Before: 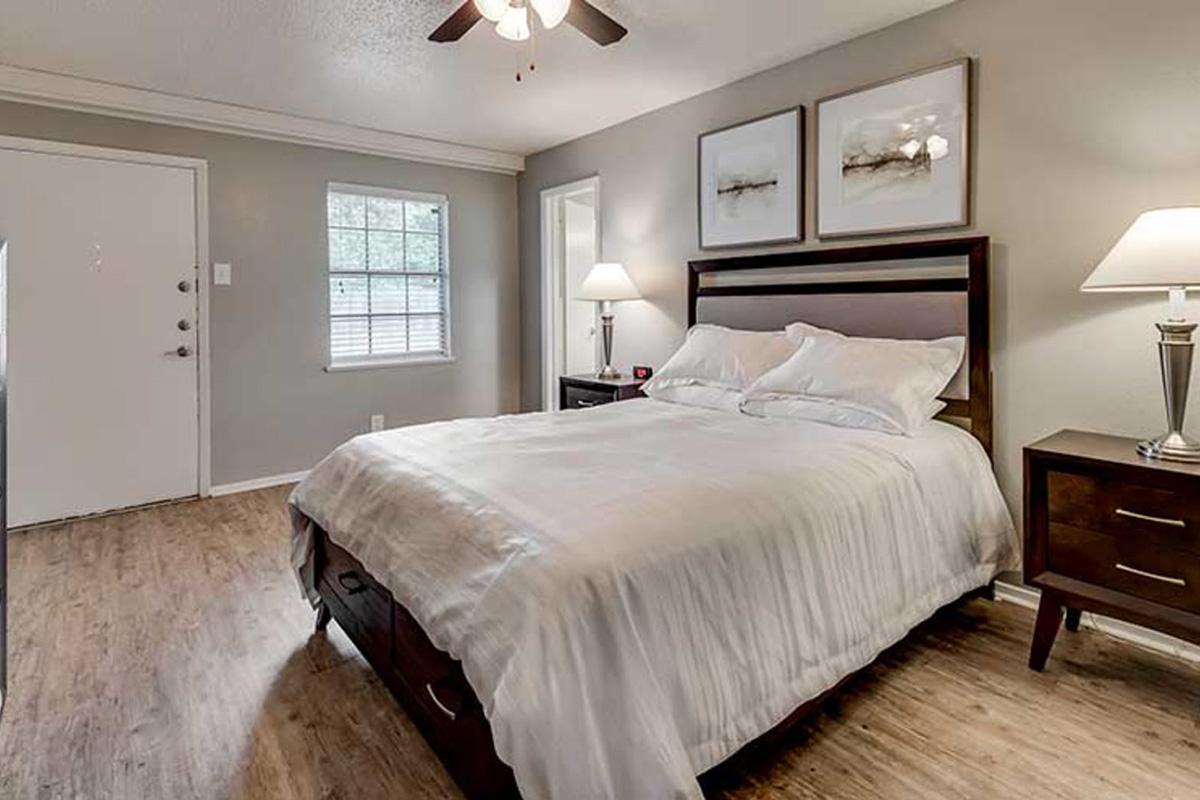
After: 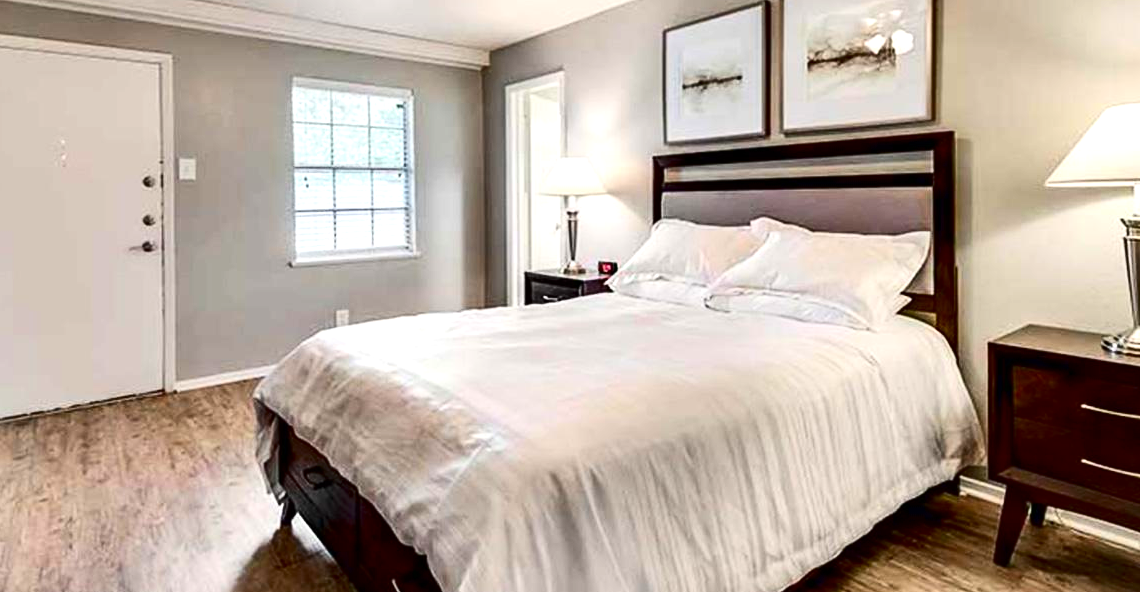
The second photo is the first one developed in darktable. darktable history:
exposure: exposure 0.6 EV, compensate highlight preservation false
crop and rotate: left 2.991%, top 13.302%, right 1.981%, bottom 12.636%
contrast brightness saturation: contrast 0.21, brightness -0.11, saturation 0.21
